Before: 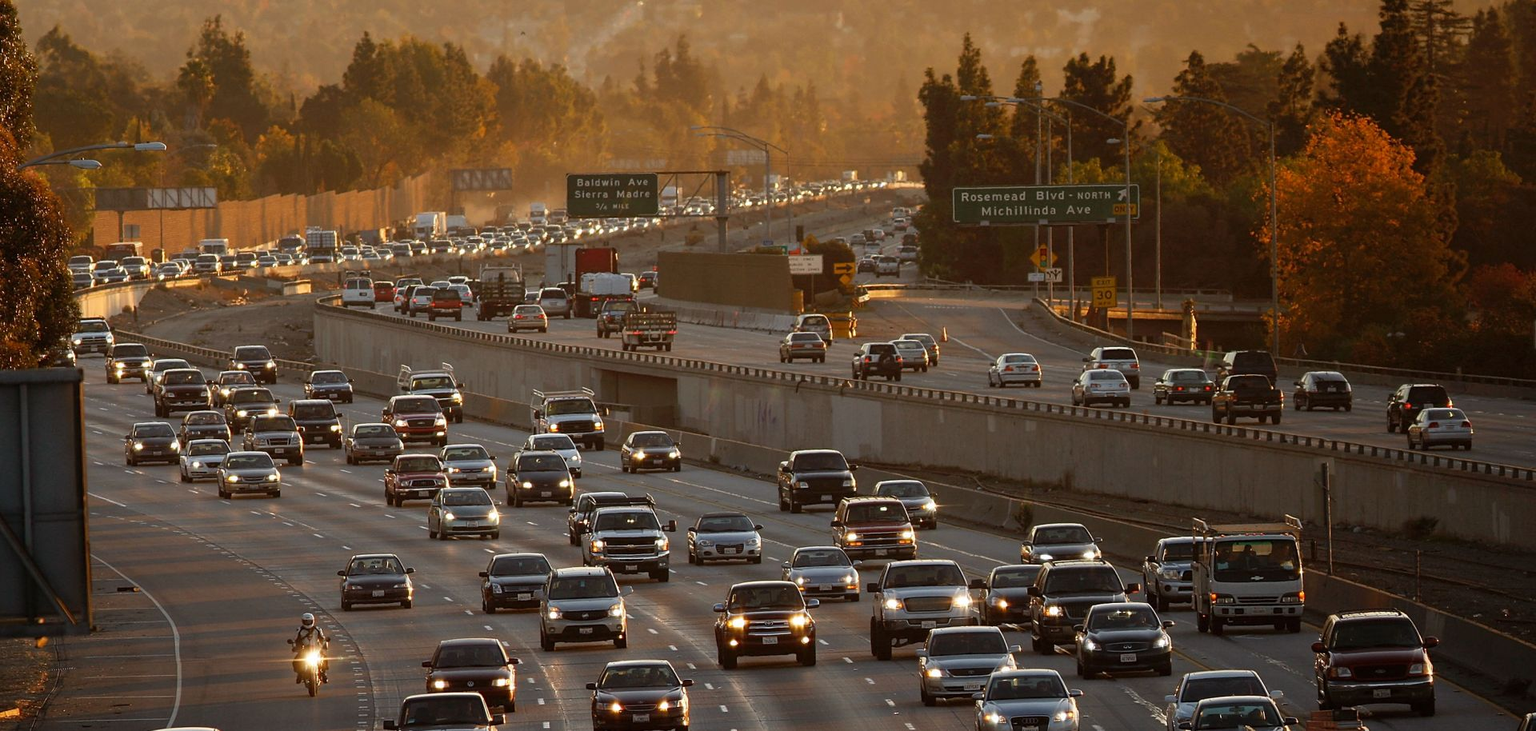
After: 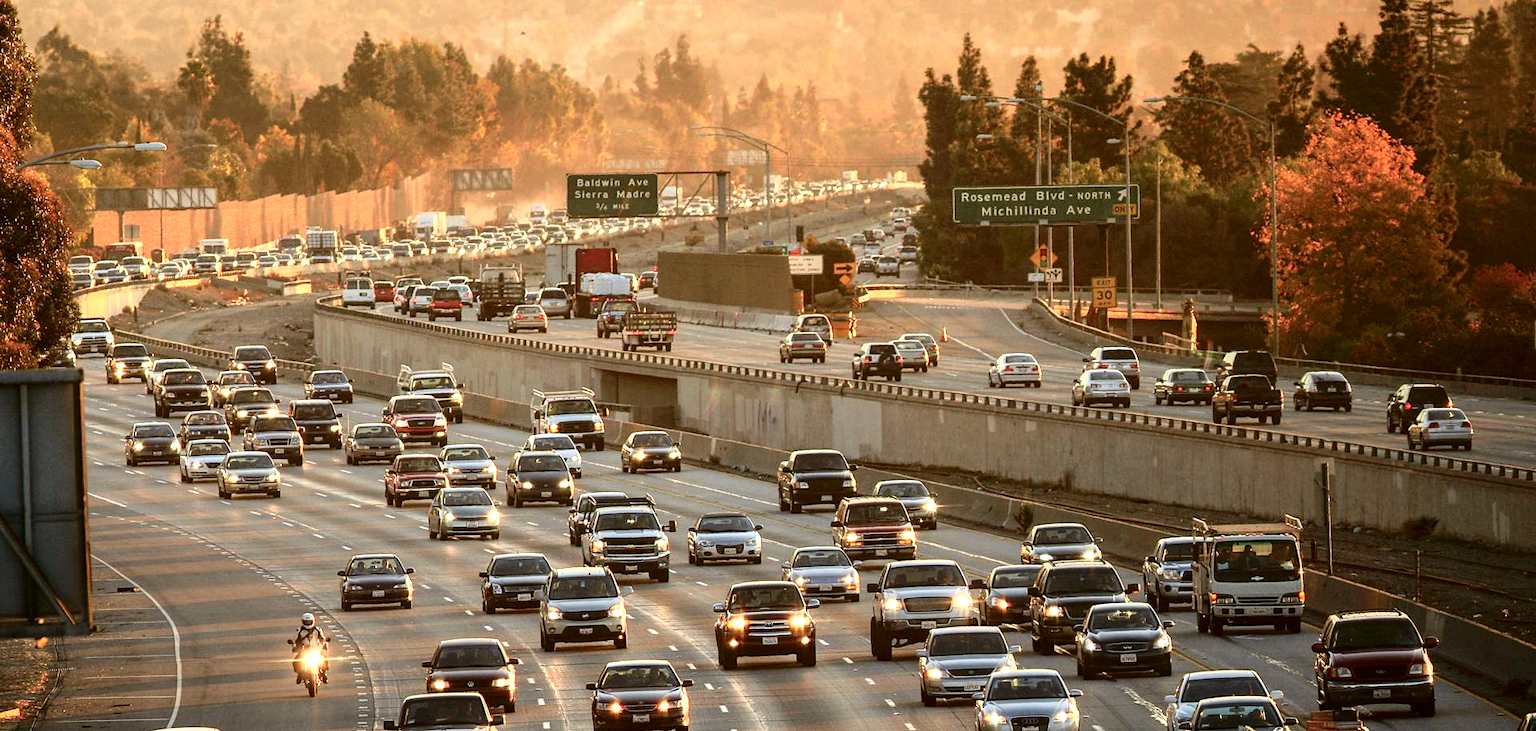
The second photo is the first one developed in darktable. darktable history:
exposure: black level correction 0, exposure 0.9 EV, compensate exposure bias true, compensate highlight preservation false
tone curve: curves: ch0 [(0, 0.023) (0.087, 0.065) (0.184, 0.168) (0.45, 0.54) (0.57, 0.683) (0.706, 0.841) (0.877, 0.948) (1, 0.984)]; ch1 [(0, 0) (0.388, 0.369) (0.447, 0.447) (0.505, 0.5) (0.534, 0.535) (0.563, 0.563) (0.579, 0.59) (0.644, 0.663) (1, 1)]; ch2 [(0, 0) (0.301, 0.259) (0.385, 0.395) (0.492, 0.496) (0.518, 0.537) (0.583, 0.605) (0.673, 0.667) (1, 1)], color space Lab, independent channels, preserve colors none
local contrast: on, module defaults
